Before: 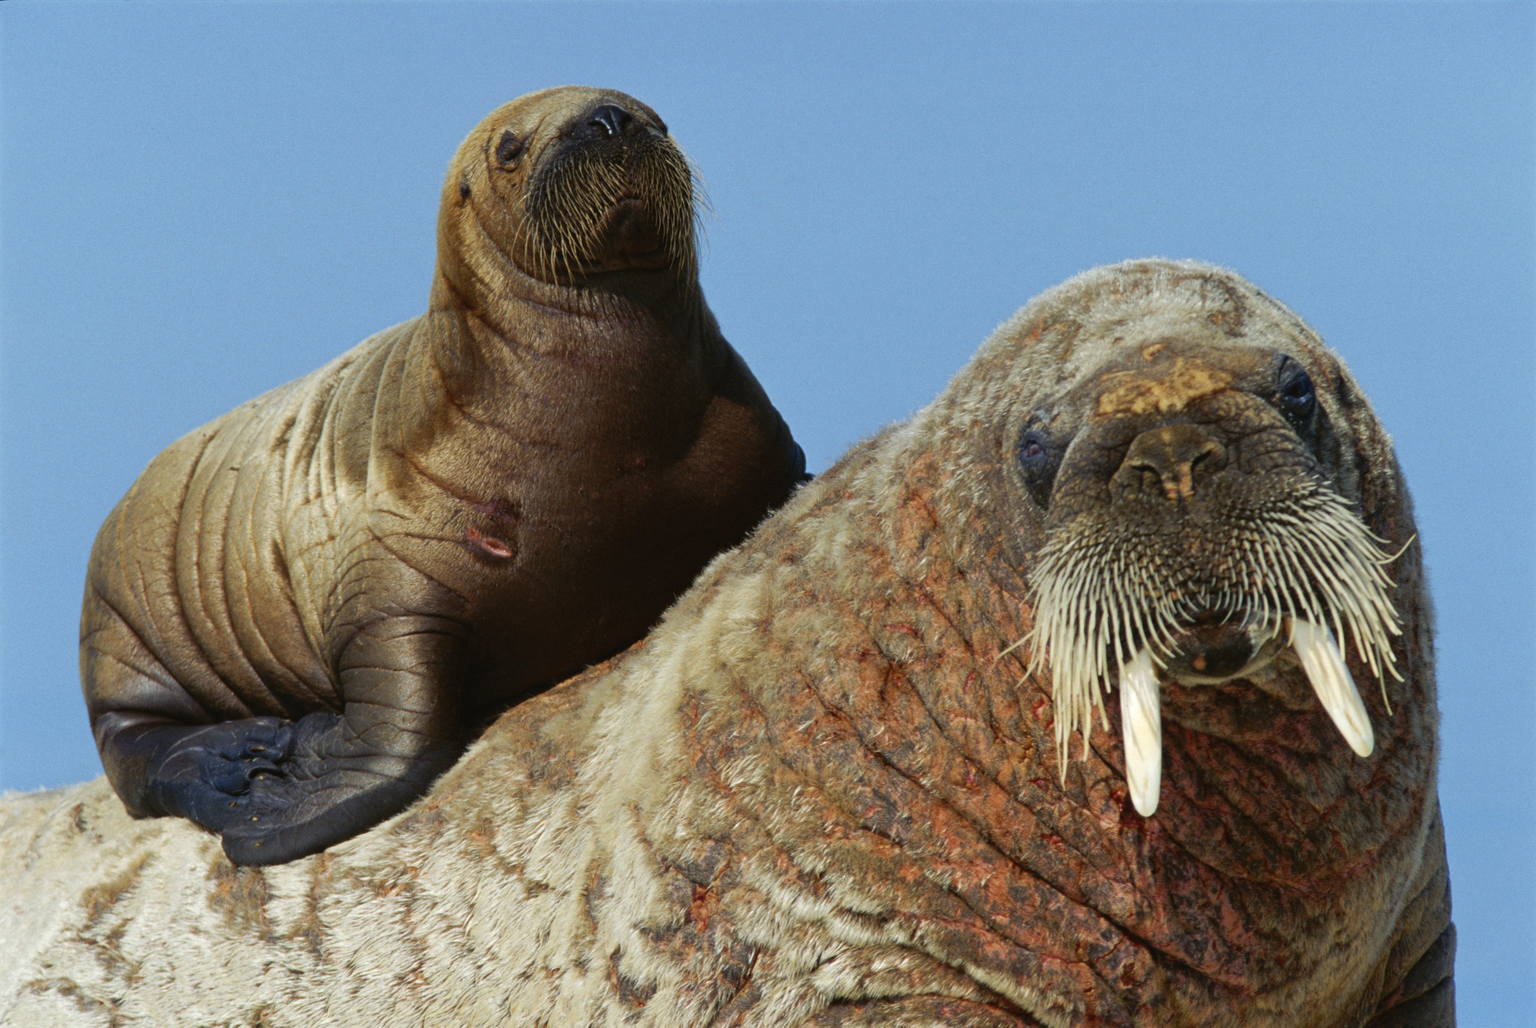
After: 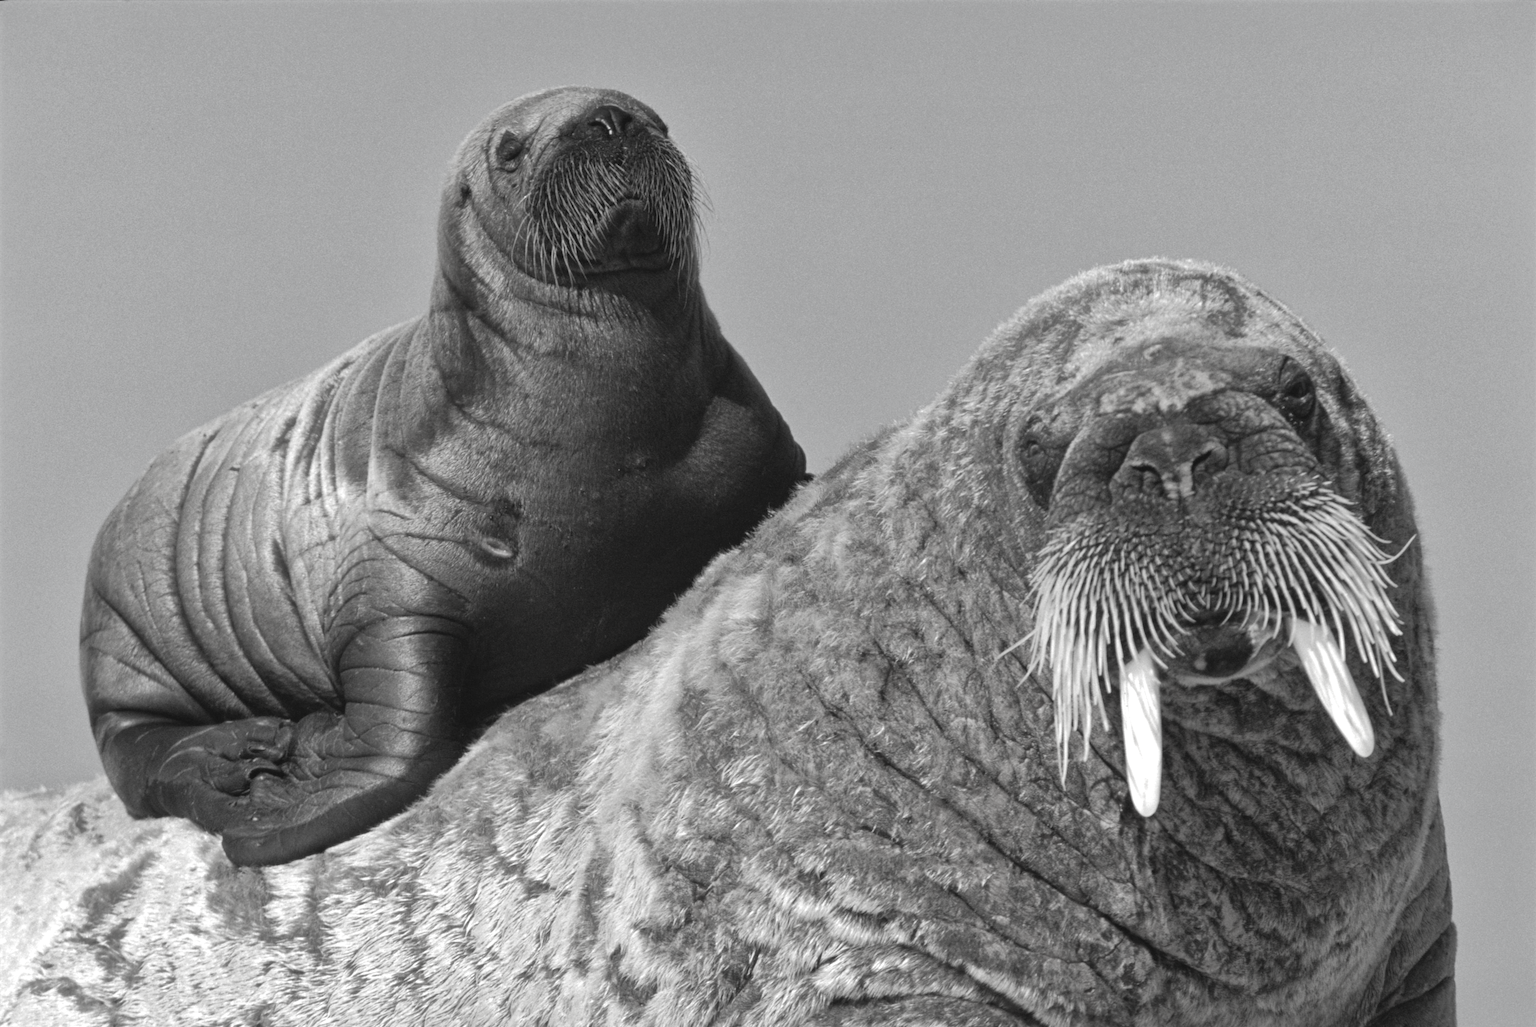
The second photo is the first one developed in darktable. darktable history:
exposure: exposure 0.406 EV, compensate exposure bias true, compensate highlight preservation false
contrast brightness saturation: saturation -0.983
shadows and highlights: on, module defaults
